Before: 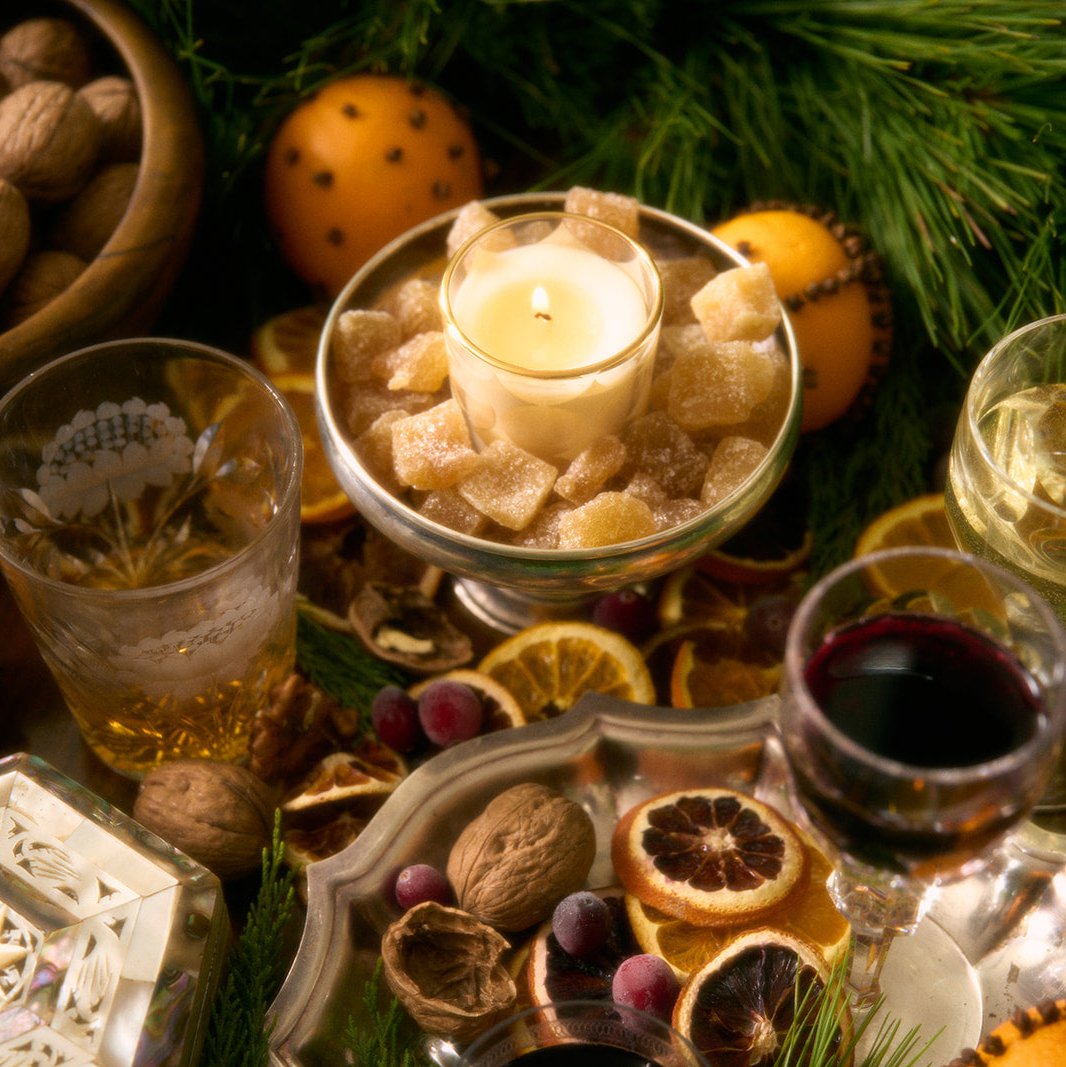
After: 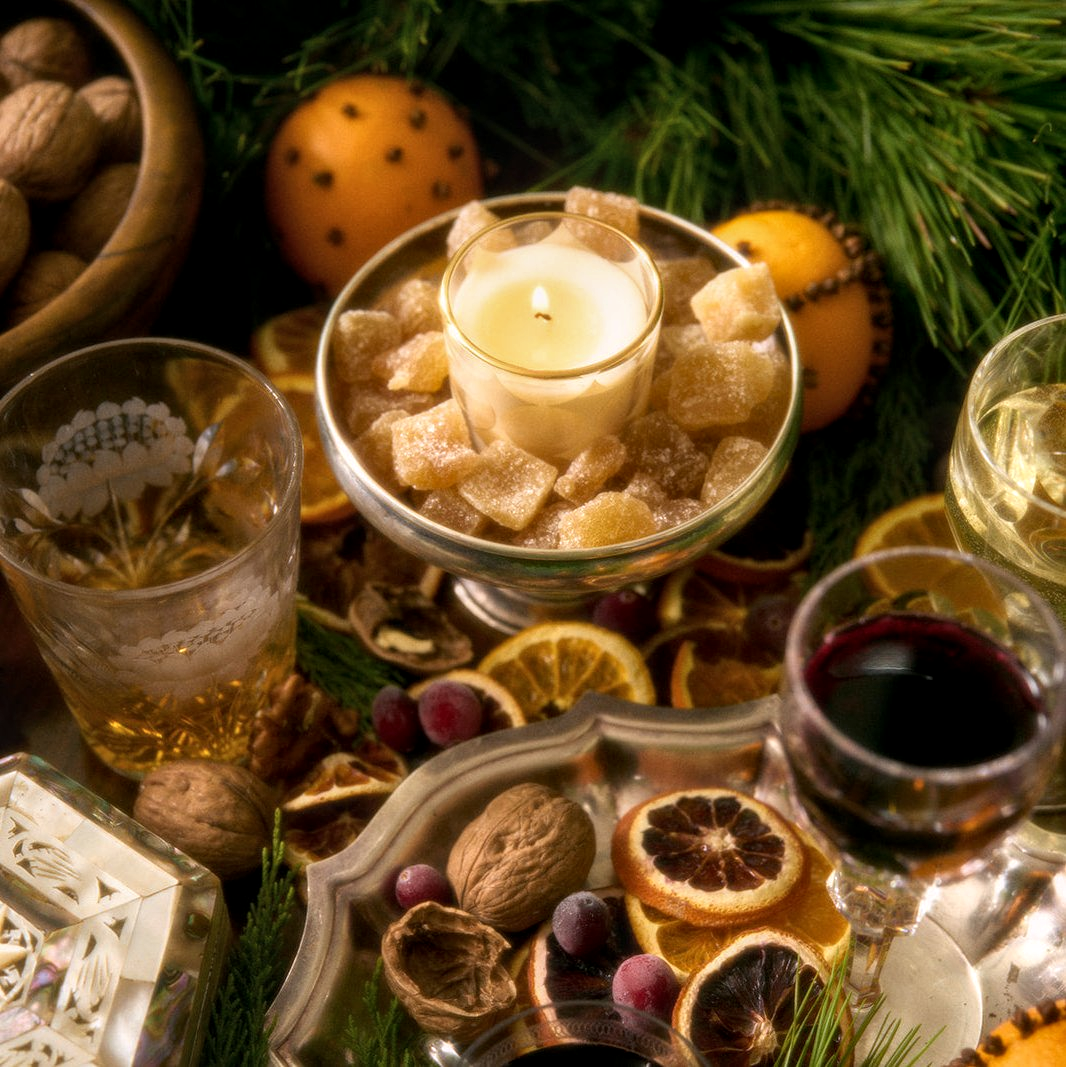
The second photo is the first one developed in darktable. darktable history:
white balance: emerald 1
local contrast: on, module defaults
